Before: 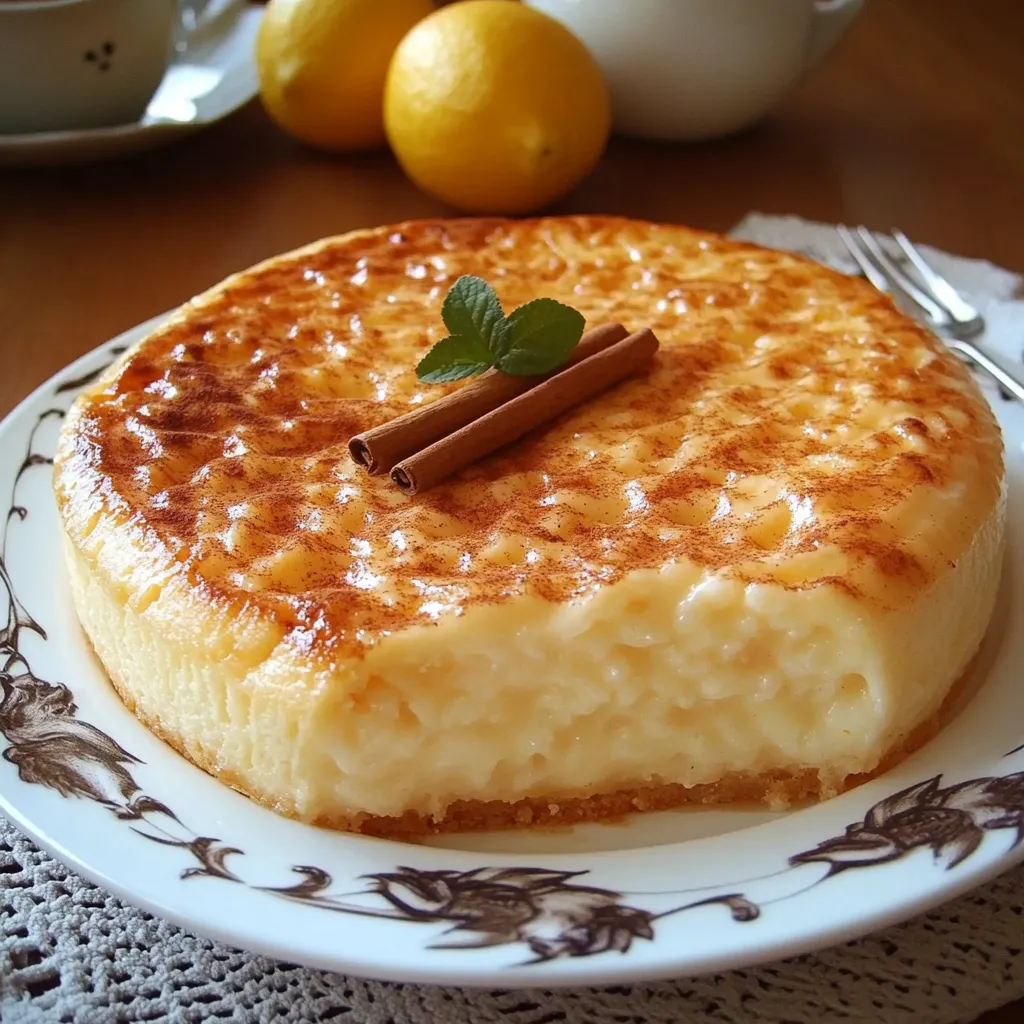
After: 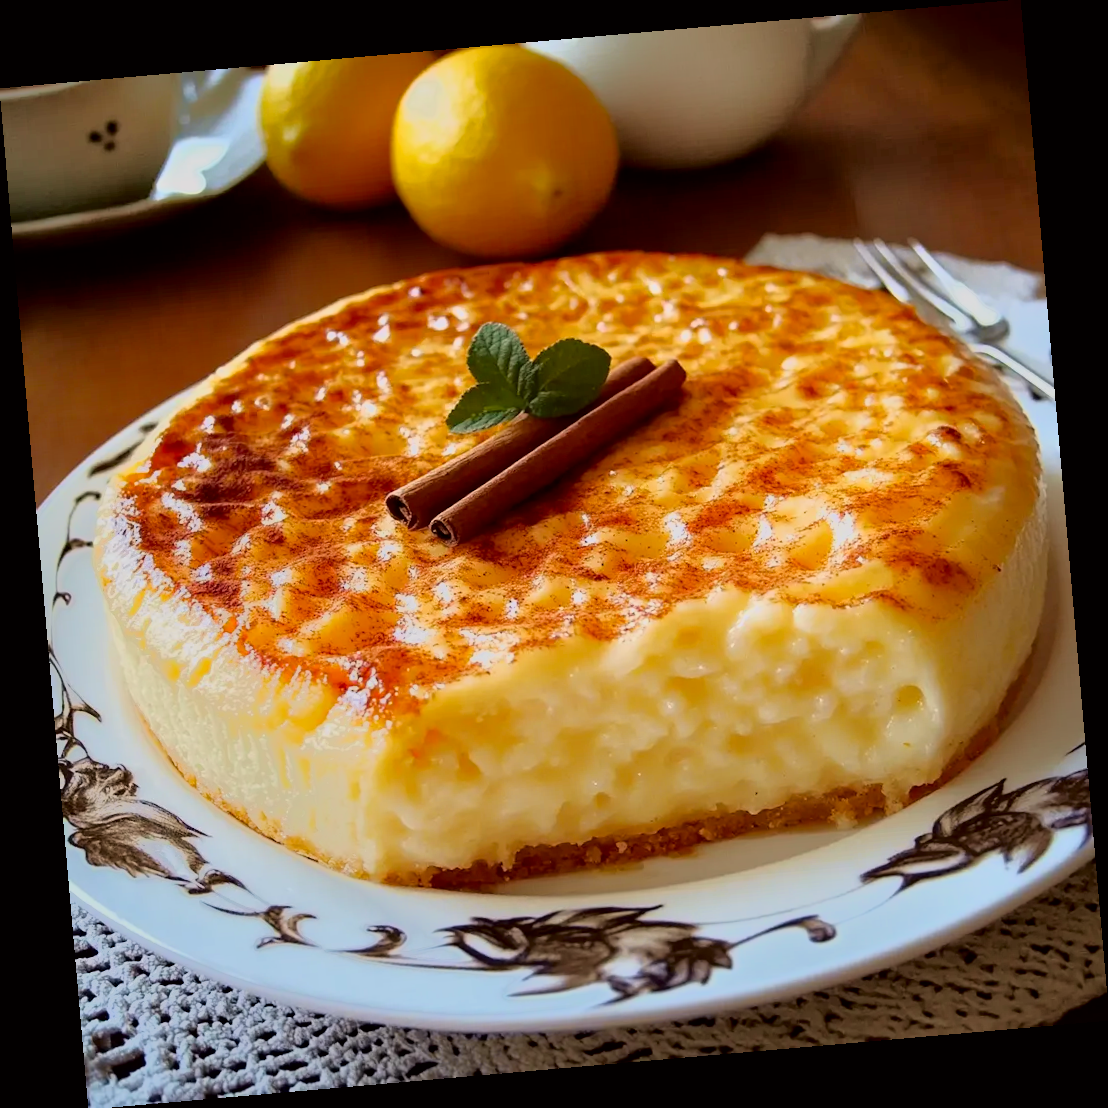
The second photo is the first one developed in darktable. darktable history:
rotate and perspective: rotation -4.98°, automatic cropping off
filmic rgb: black relative exposure -5.83 EV, white relative exposure 3.4 EV, hardness 3.68
tone curve: curves: ch0 [(0.024, 0) (0.075, 0.034) (0.145, 0.098) (0.257, 0.259) (0.408, 0.45) (0.611, 0.64) (0.81, 0.857) (1, 1)]; ch1 [(0, 0) (0.287, 0.198) (0.501, 0.506) (0.56, 0.57) (0.712, 0.777) (0.976, 0.992)]; ch2 [(0, 0) (0.5, 0.5) (0.523, 0.552) (0.59, 0.603) (0.681, 0.754) (1, 1)], color space Lab, independent channels, preserve colors none
tone equalizer: -7 EV -0.63 EV, -6 EV 1 EV, -5 EV -0.45 EV, -4 EV 0.43 EV, -3 EV 0.41 EV, -2 EV 0.15 EV, -1 EV -0.15 EV, +0 EV -0.39 EV, smoothing diameter 25%, edges refinement/feathering 10, preserve details guided filter
